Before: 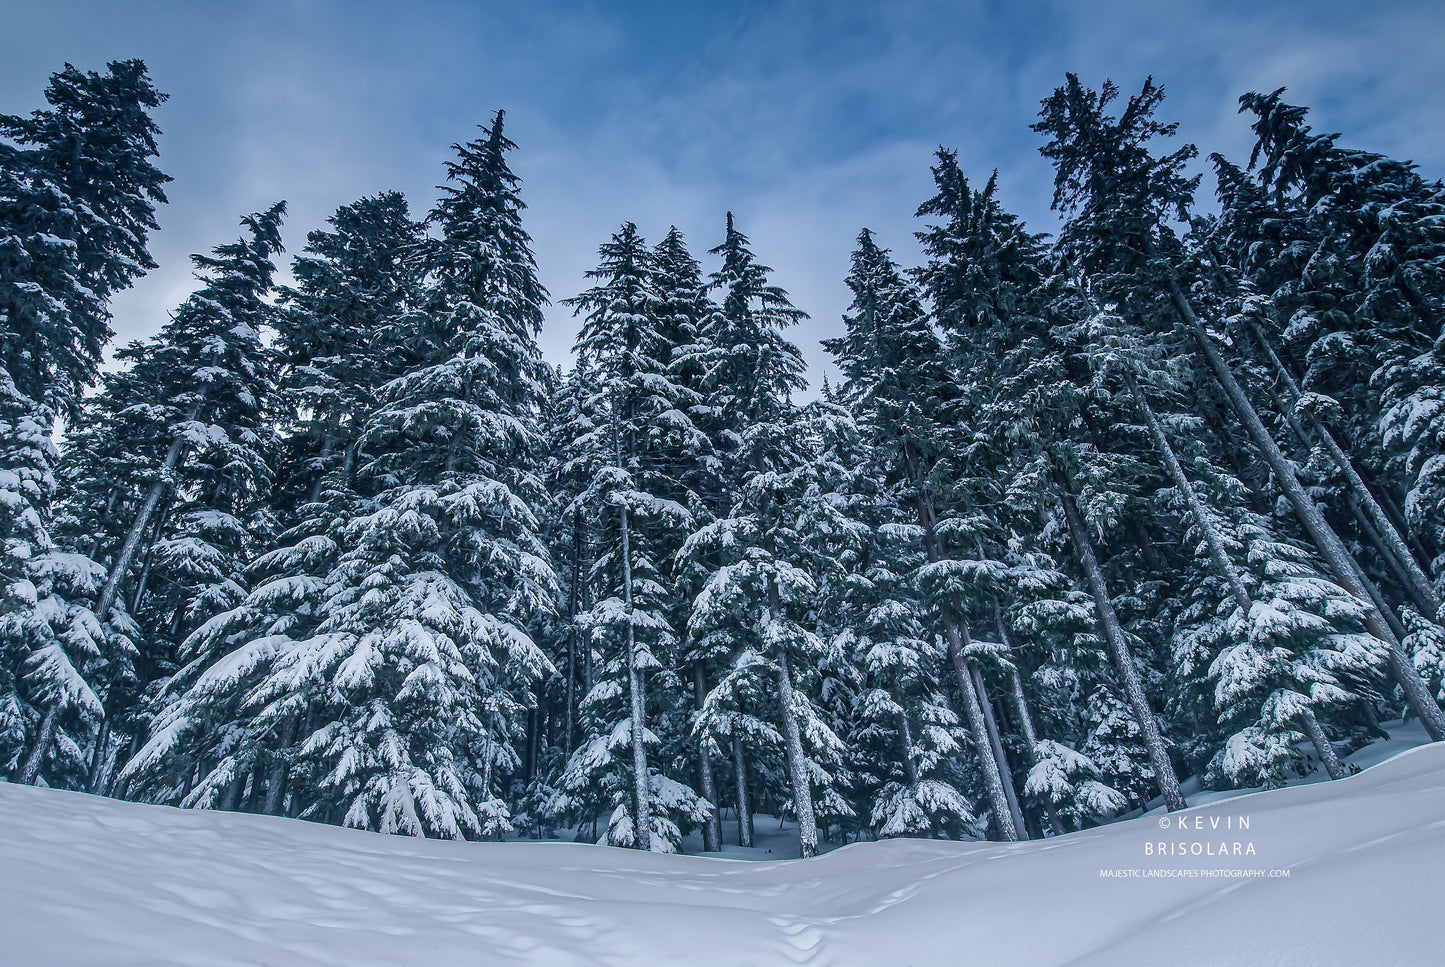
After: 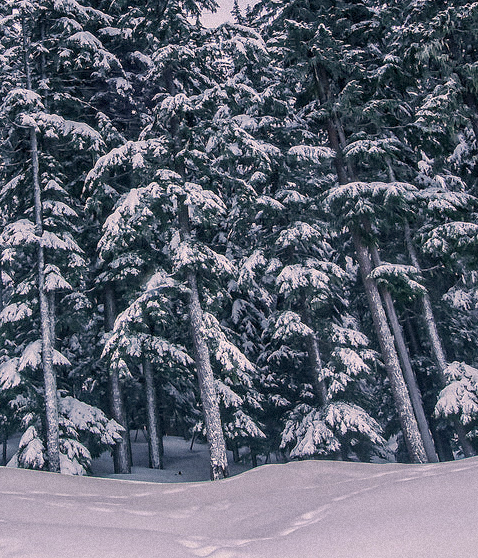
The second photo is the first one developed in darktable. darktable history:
crop: left 40.878%, top 39.176%, right 25.993%, bottom 3.081%
white balance: emerald 1
grain: mid-tones bias 0%
color correction: highlights a* 11.96, highlights b* 11.58
local contrast: mode bilateral grid, contrast 20, coarseness 50, detail 120%, midtone range 0.2
